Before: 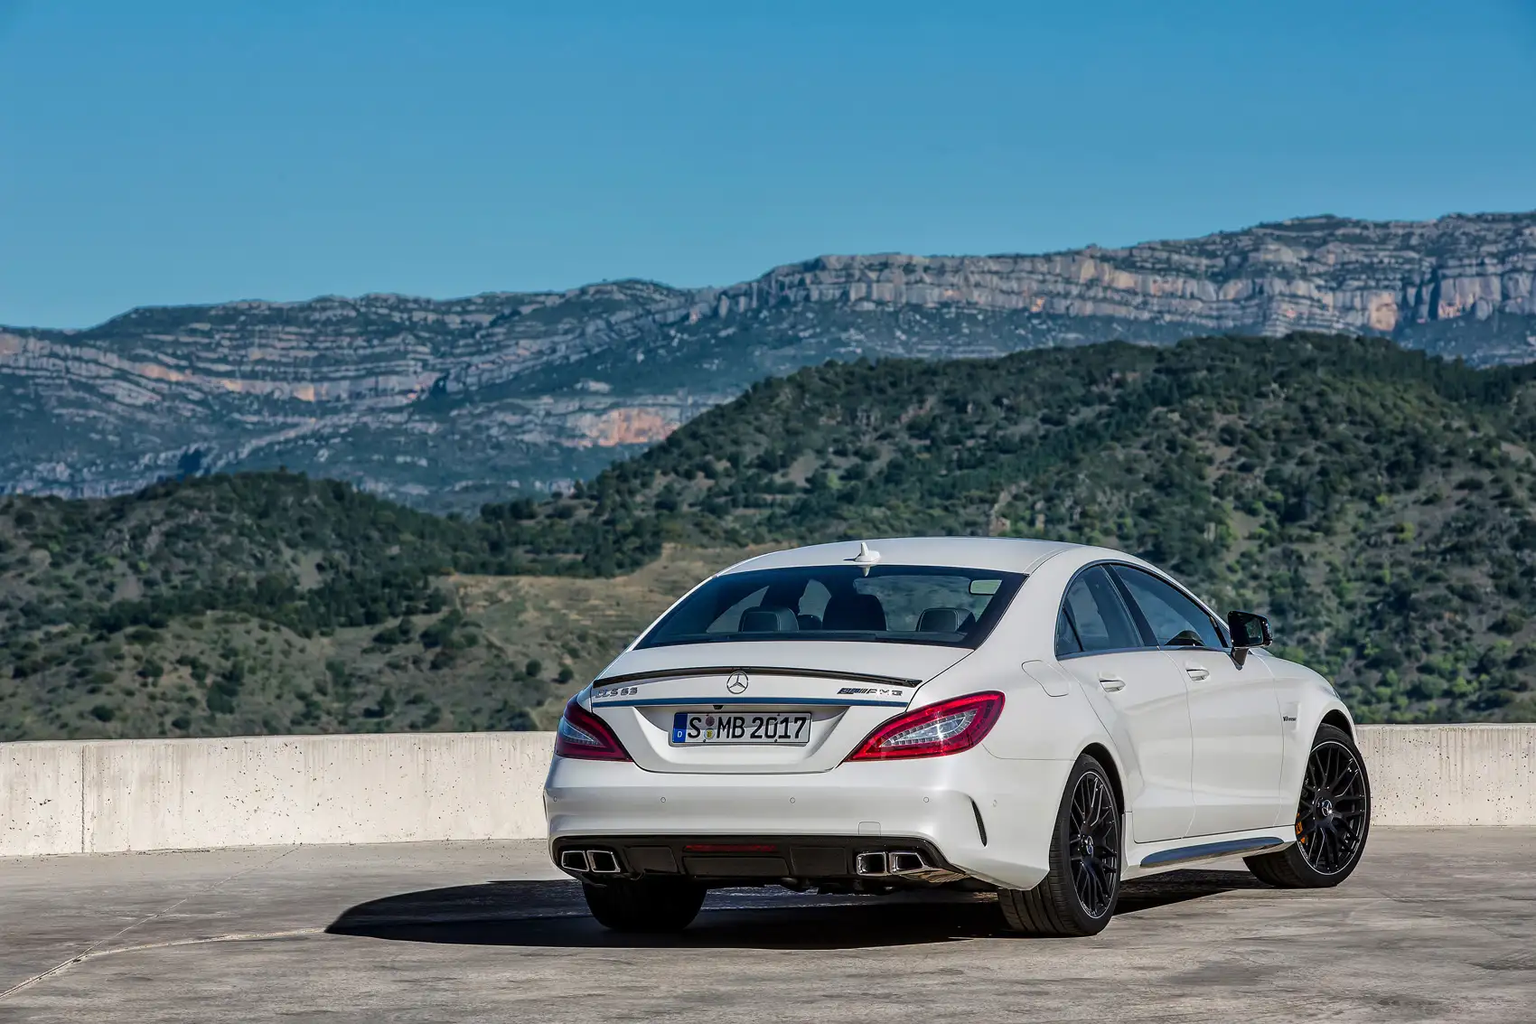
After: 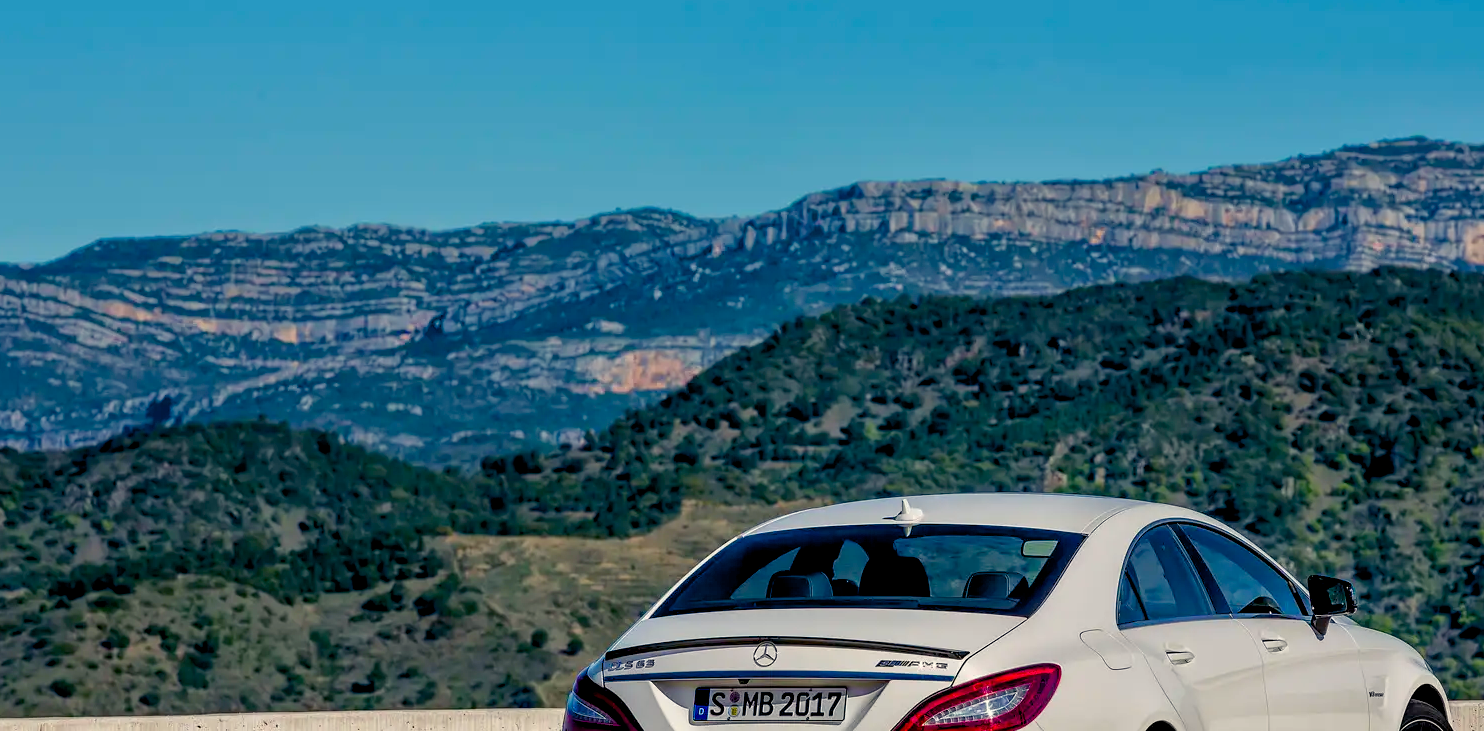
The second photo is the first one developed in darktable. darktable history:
color balance rgb: shadows lift › chroma 3%, shadows lift › hue 280.8°, power › hue 330°, highlights gain › chroma 3%, highlights gain › hue 75.6°, global offset › luminance -1%, perceptual saturation grading › global saturation 20%, perceptual saturation grading › highlights -25%, perceptual saturation grading › shadows 50%, global vibrance 20%
crop: left 3.015%, top 8.969%, right 9.647%, bottom 26.457%
